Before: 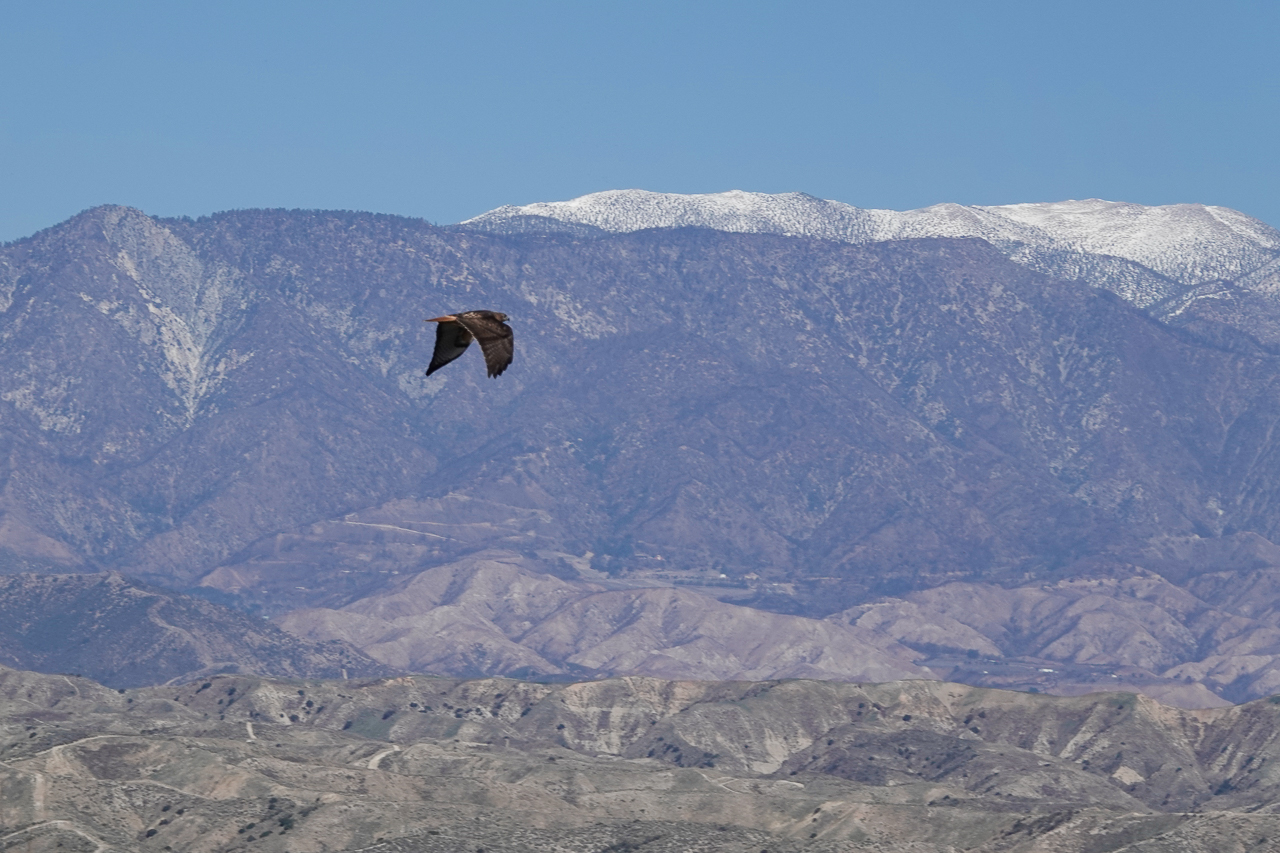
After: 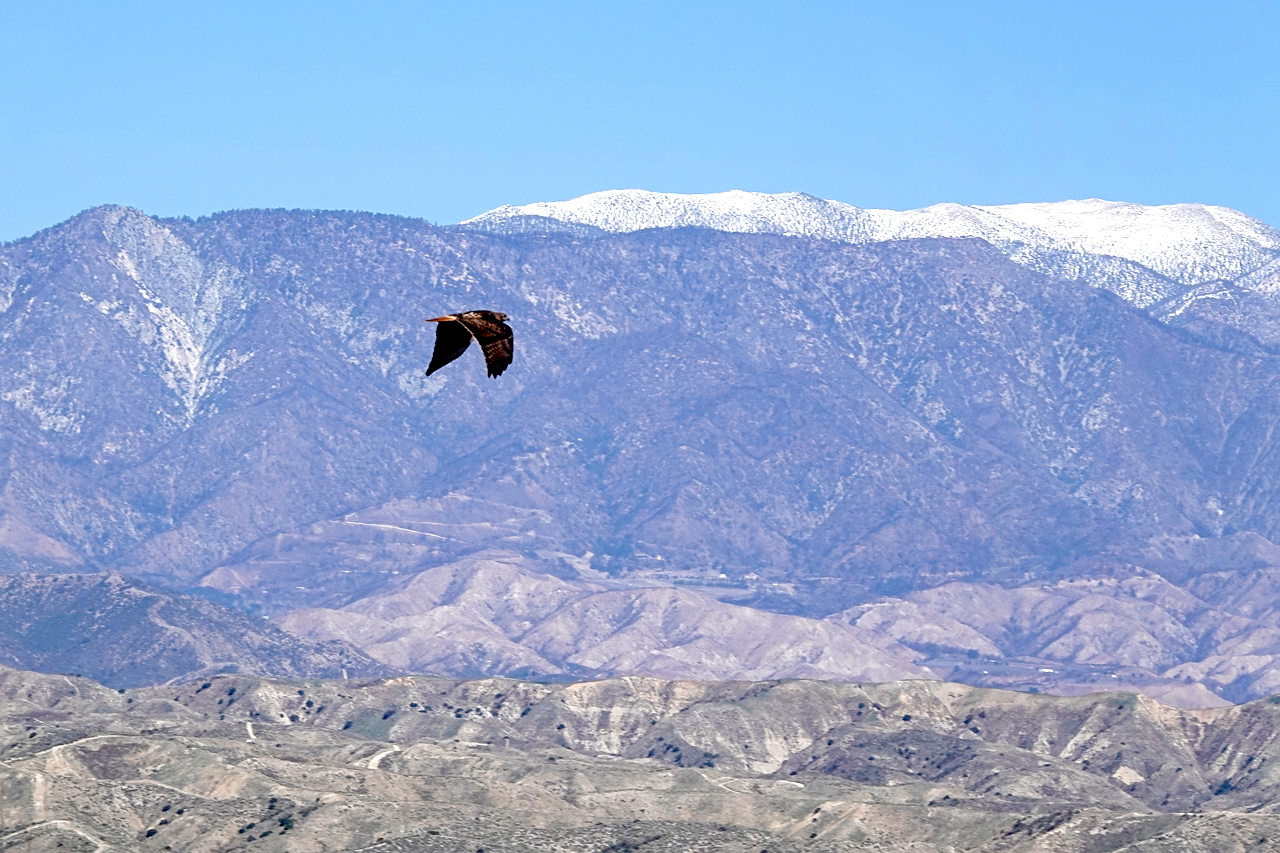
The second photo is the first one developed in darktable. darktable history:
sharpen: amount 0.2
exposure: black level correction 0.035, exposure 0.9 EV, compensate highlight preservation false
